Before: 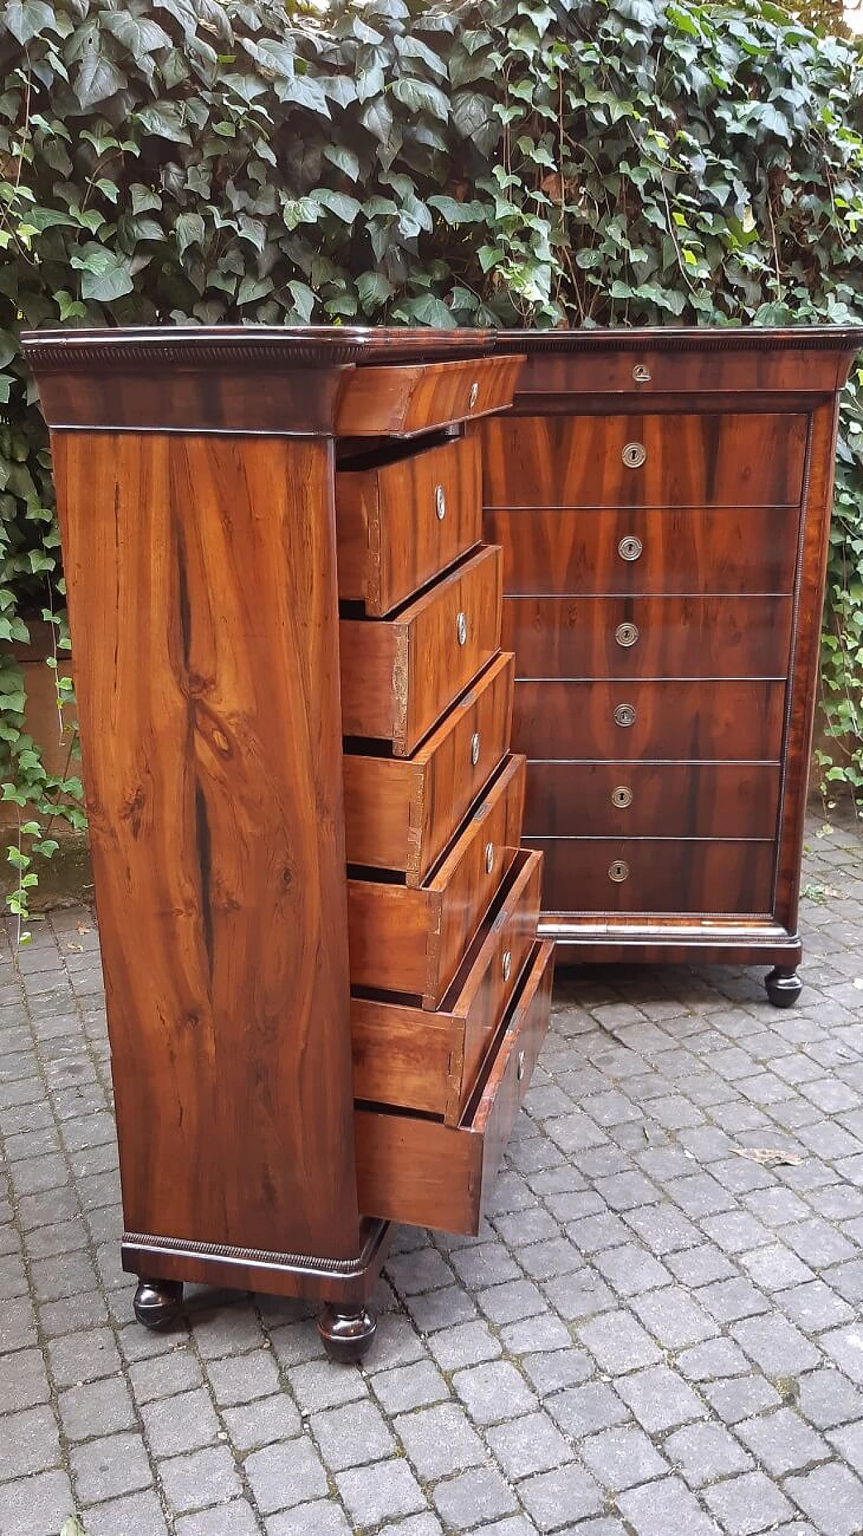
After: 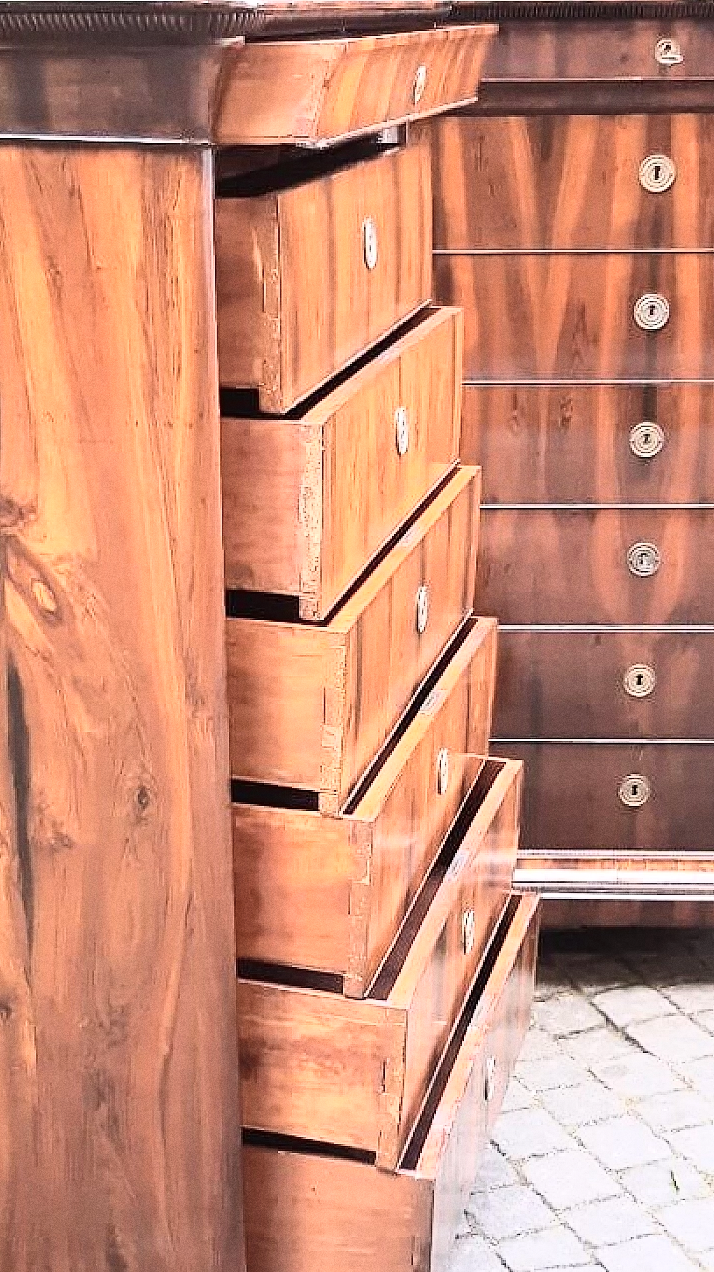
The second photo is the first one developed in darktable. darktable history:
grain: coarseness 0.09 ISO
crop and rotate: left 22.13%, top 22.054%, right 22.026%, bottom 22.102%
tone curve: curves: ch0 [(0, 0) (0.003, 0.003) (0.011, 0.011) (0.025, 0.026) (0.044, 0.045) (0.069, 0.087) (0.1, 0.141) (0.136, 0.202) (0.177, 0.271) (0.224, 0.357) (0.277, 0.461) (0.335, 0.583) (0.399, 0.685) (0.468, 0.782) (0.543, 0.867) (0.623, 0.927) (0.709, 0.96) (0.801, 0.975) (0.898, 0.987) (1, 1)], color space Lab, independent channels, preserve colors none
